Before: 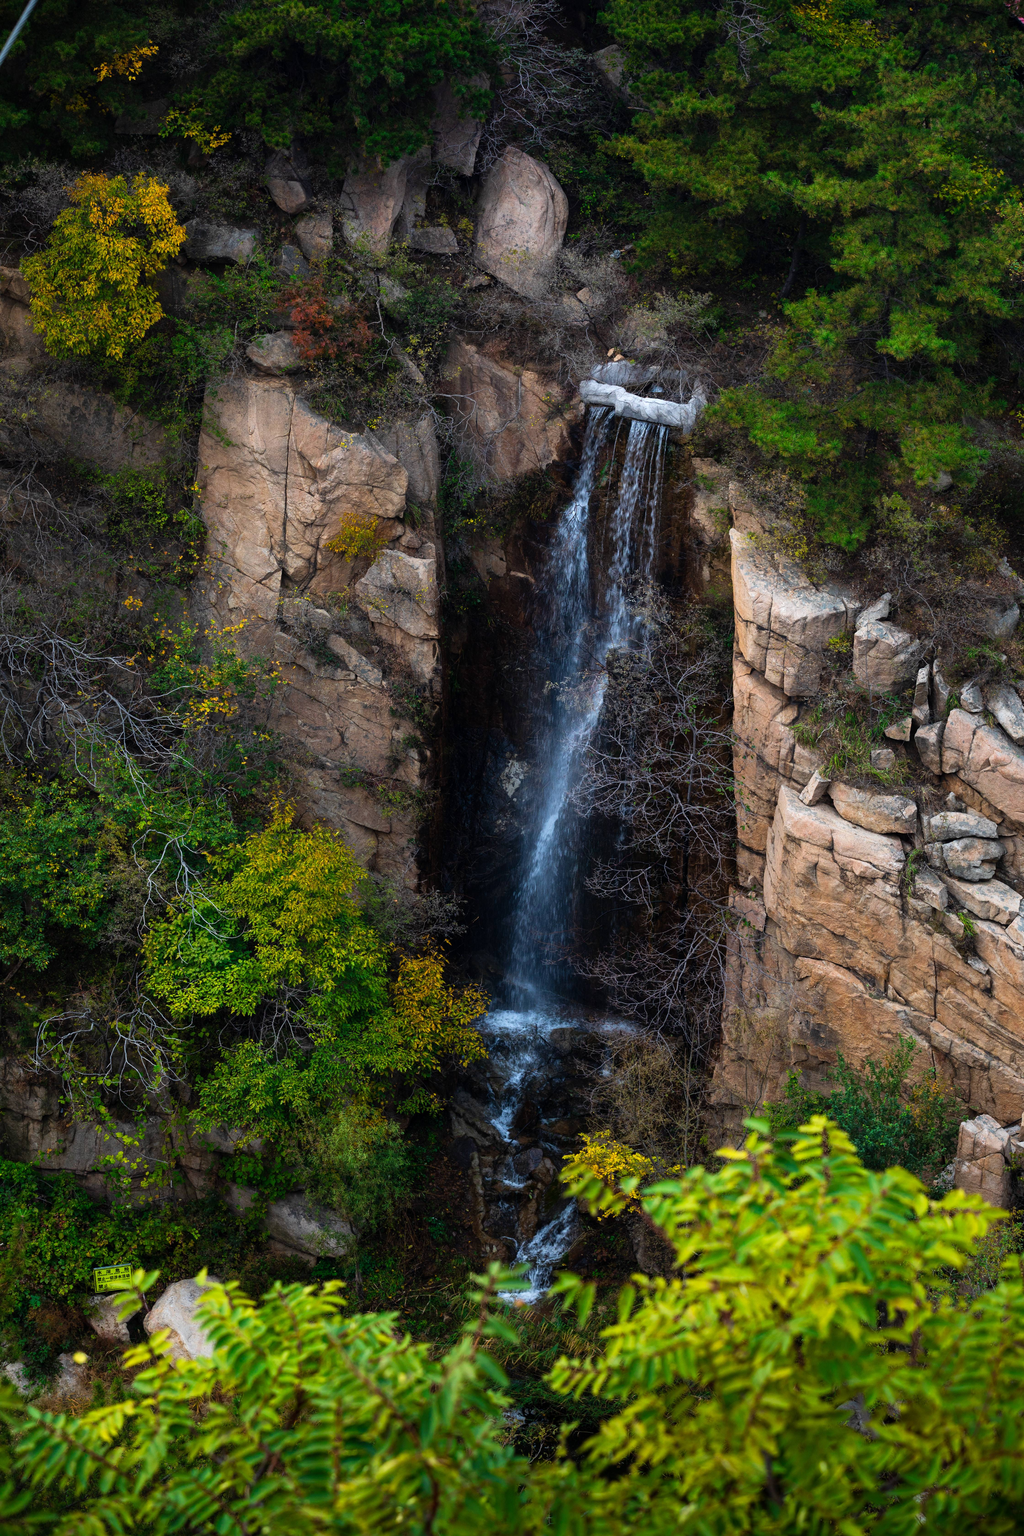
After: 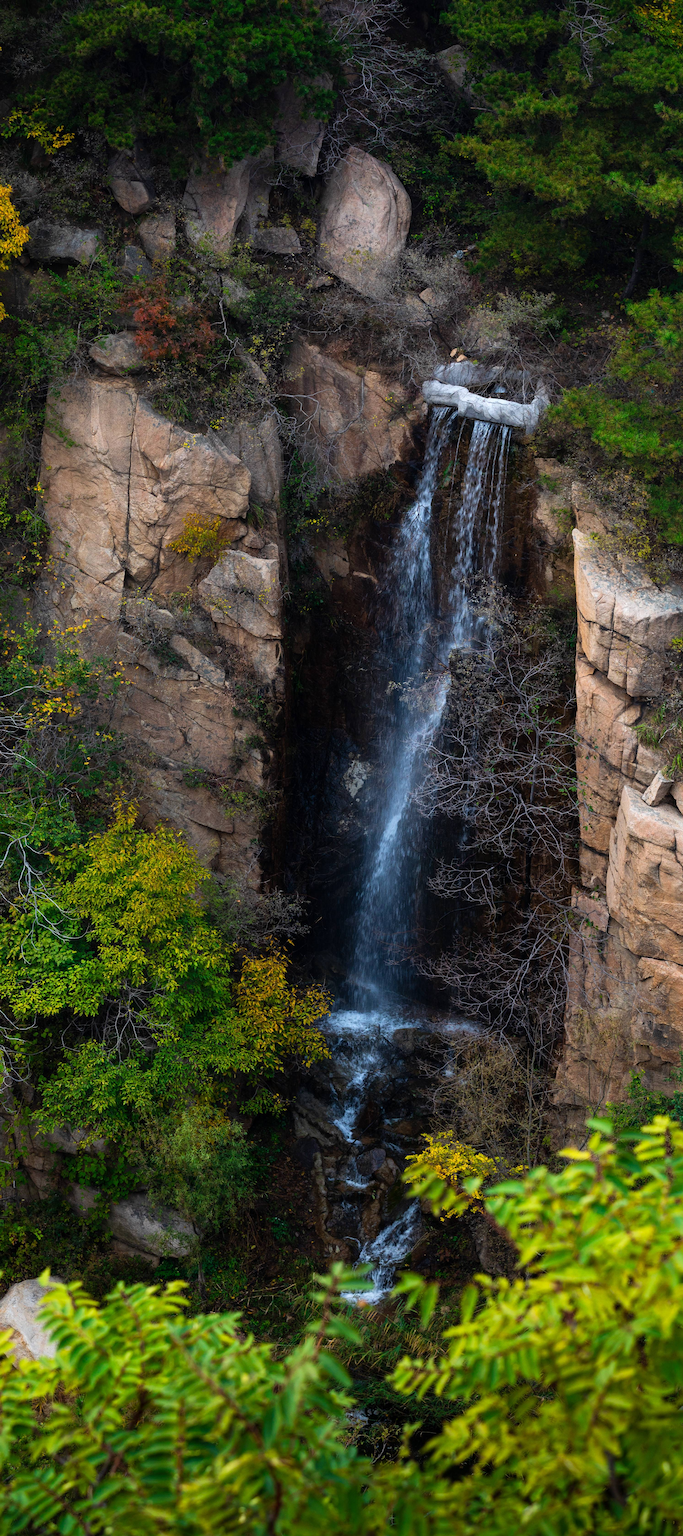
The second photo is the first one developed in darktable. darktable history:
crop: left 15.384%, right 17.849%
